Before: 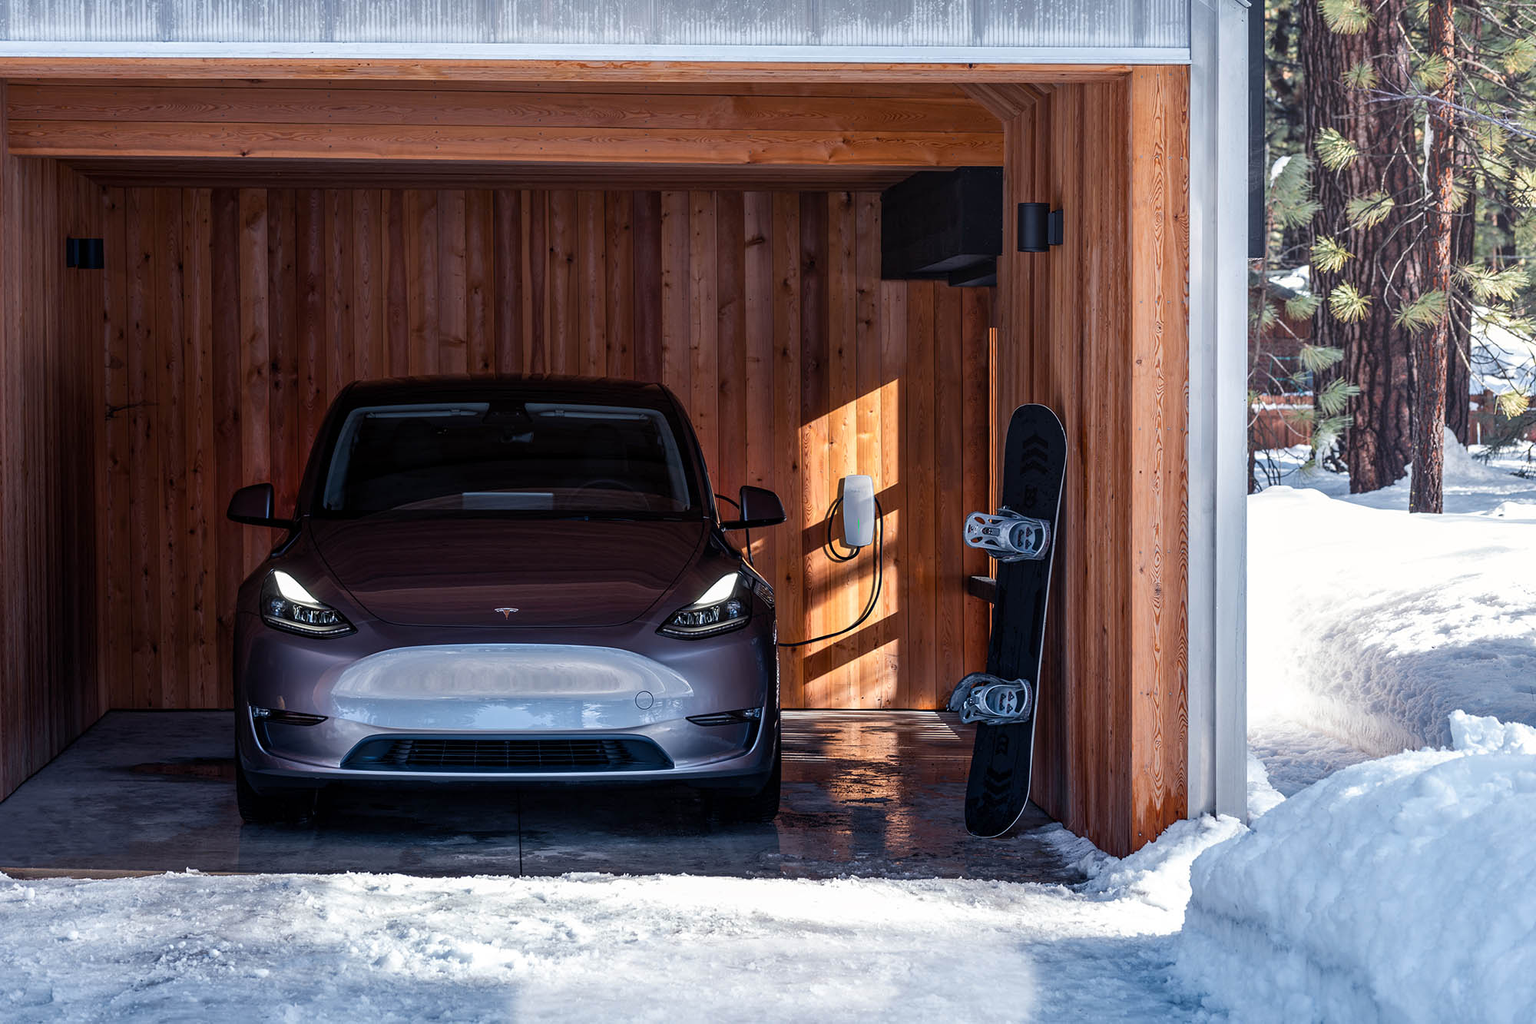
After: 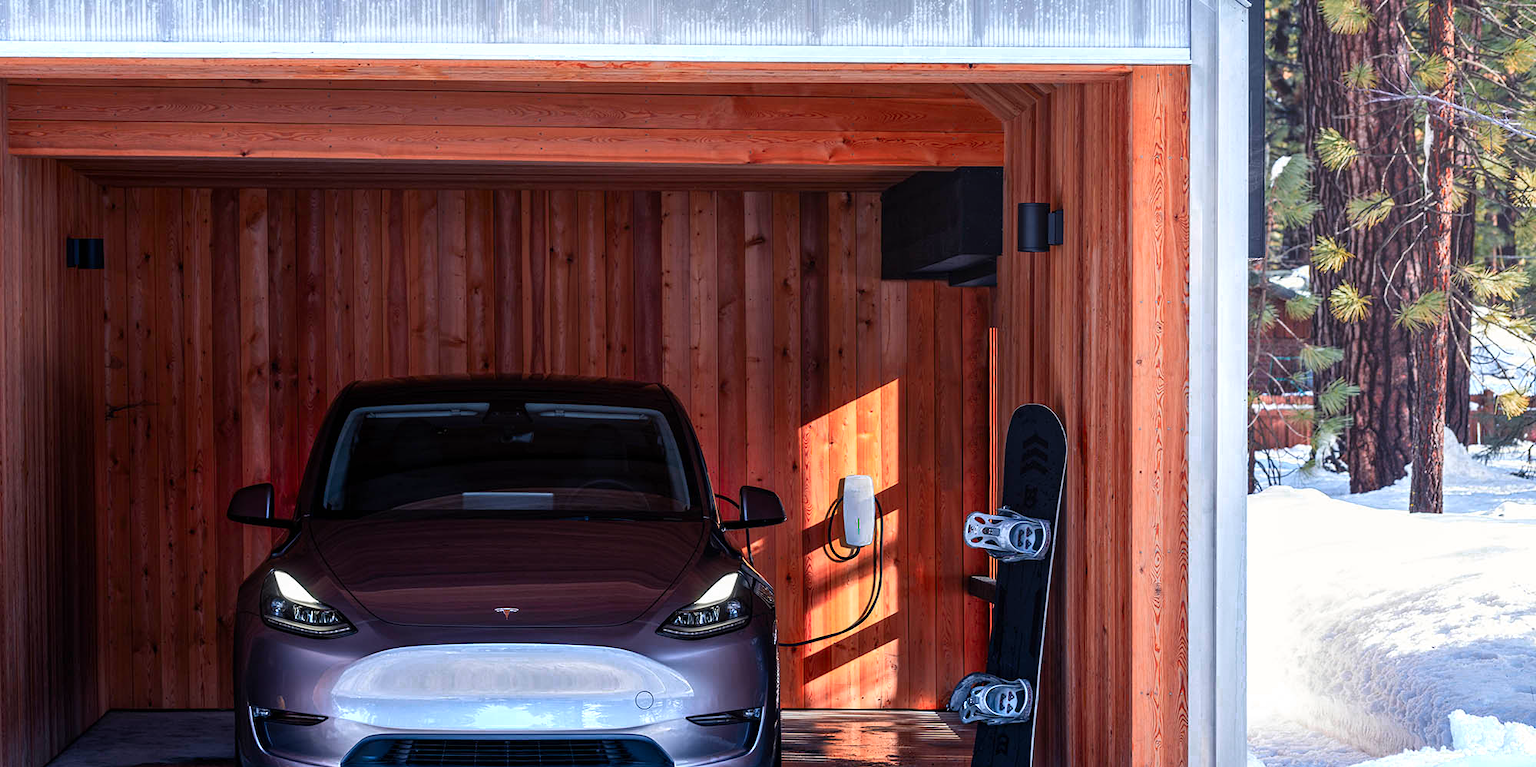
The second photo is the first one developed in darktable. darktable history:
color zones: curves: ch0 [(0.473, 0.374) (0.742, 0.784)]; ch1 [(0.354, 0.737) (0.742, 0.705)]; ch2 [(0.318, 0.421) (0.758, 0.532)]
crop: bottom 24.967%
